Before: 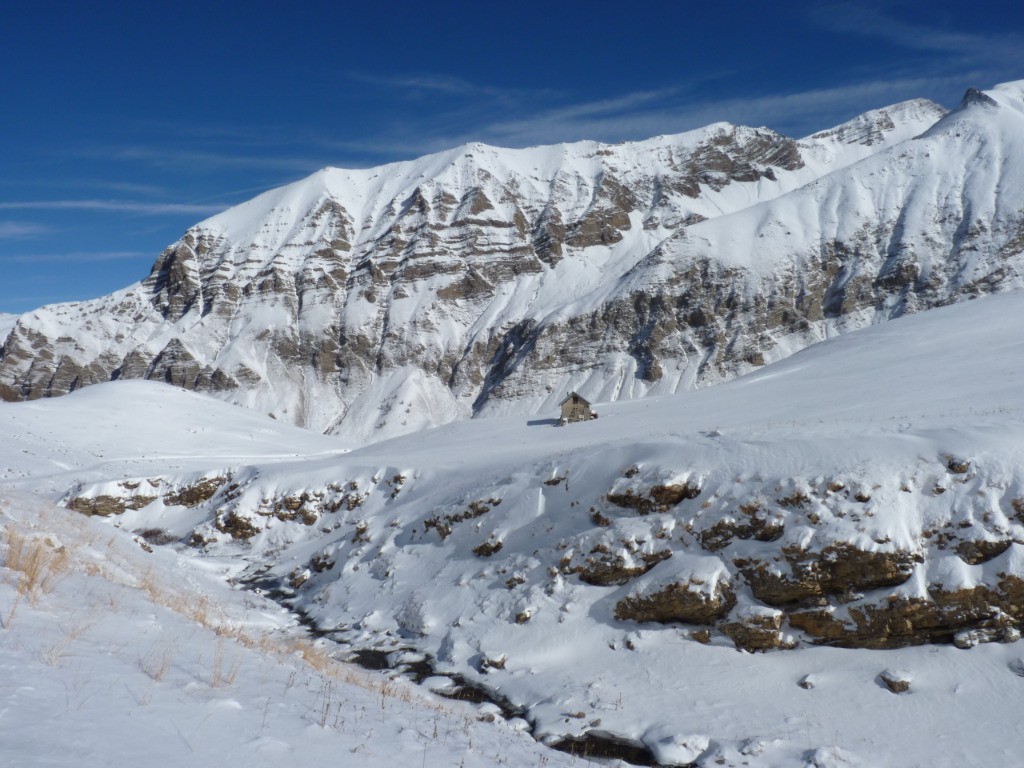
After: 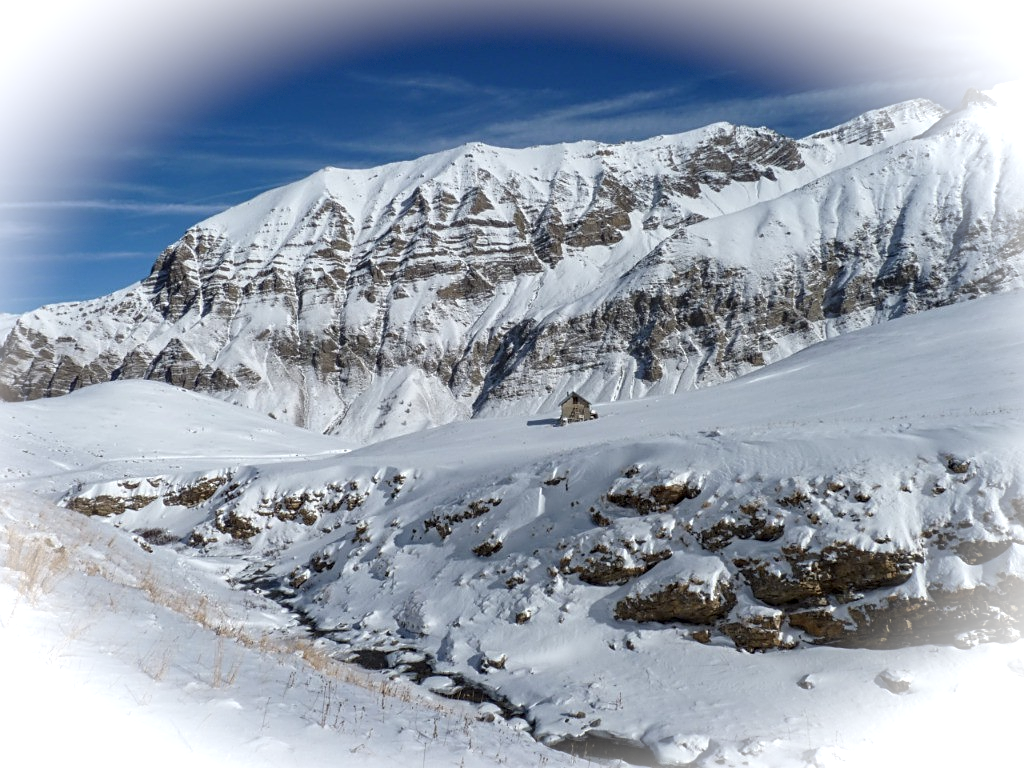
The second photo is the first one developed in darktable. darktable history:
vignetting: fall-off start 87.1%, brightness 0.989, saturation -0.492, automatic ratio true, dithering 8-bit output
sharpen: on, module defaults
local contrast: on, module defaults
